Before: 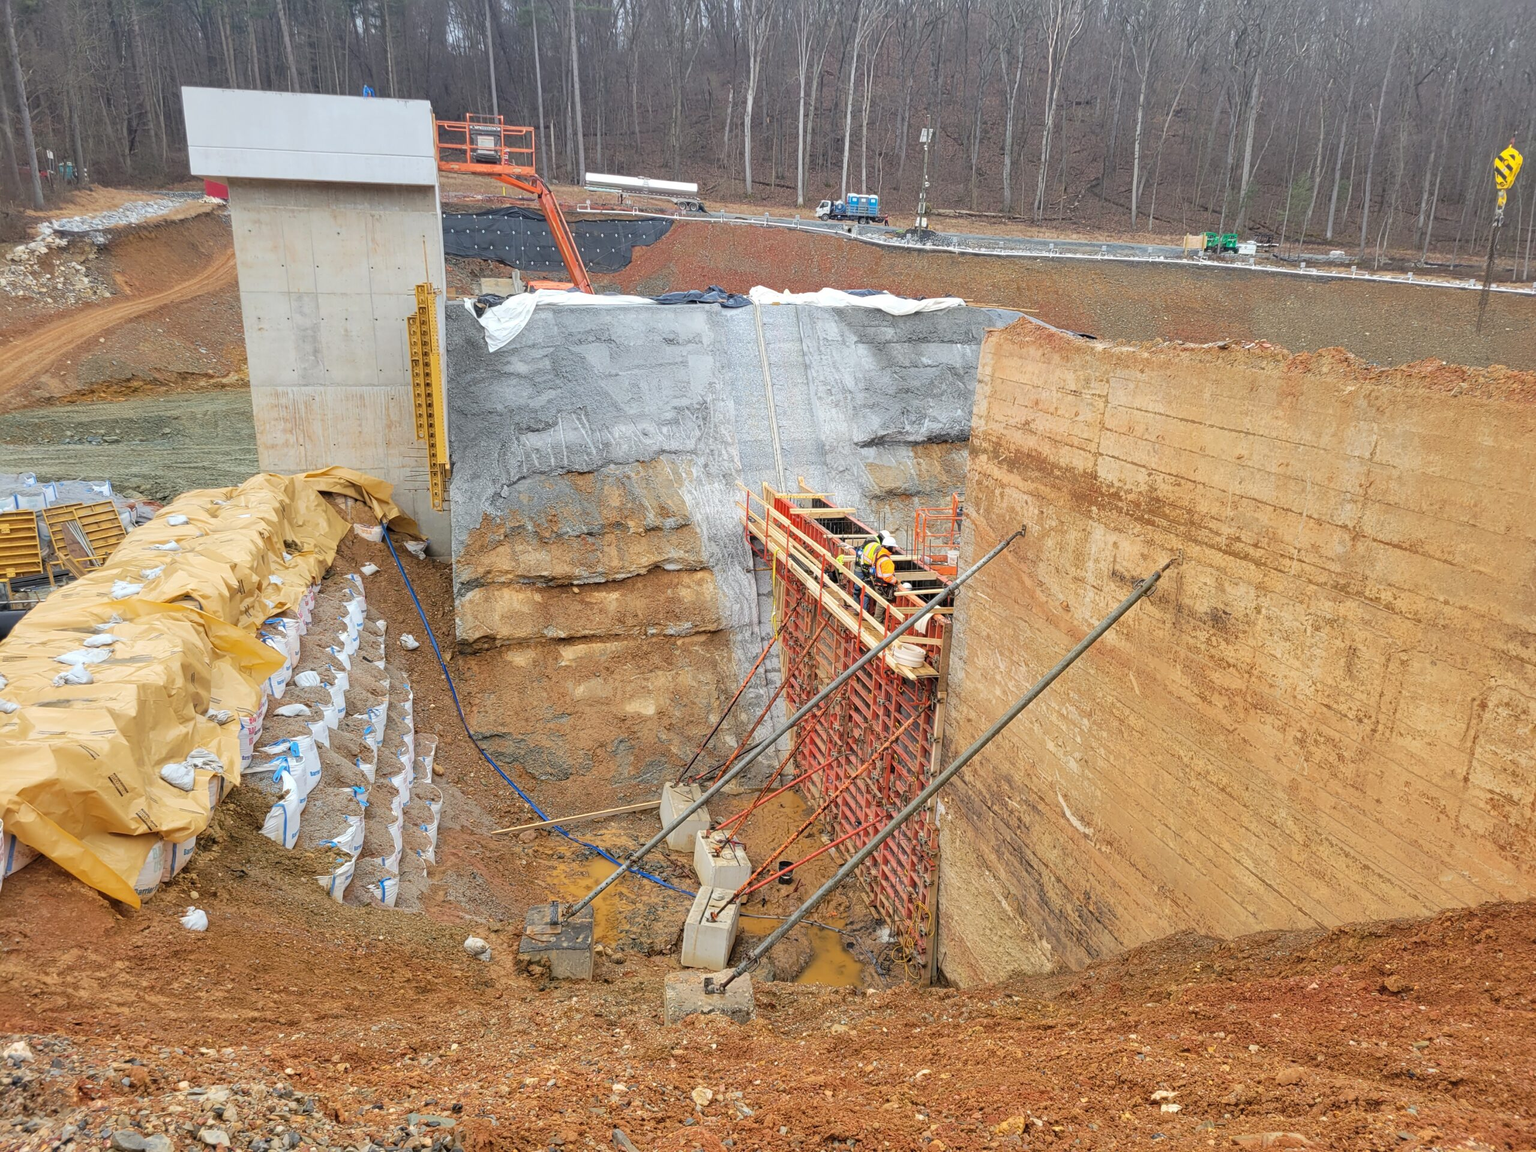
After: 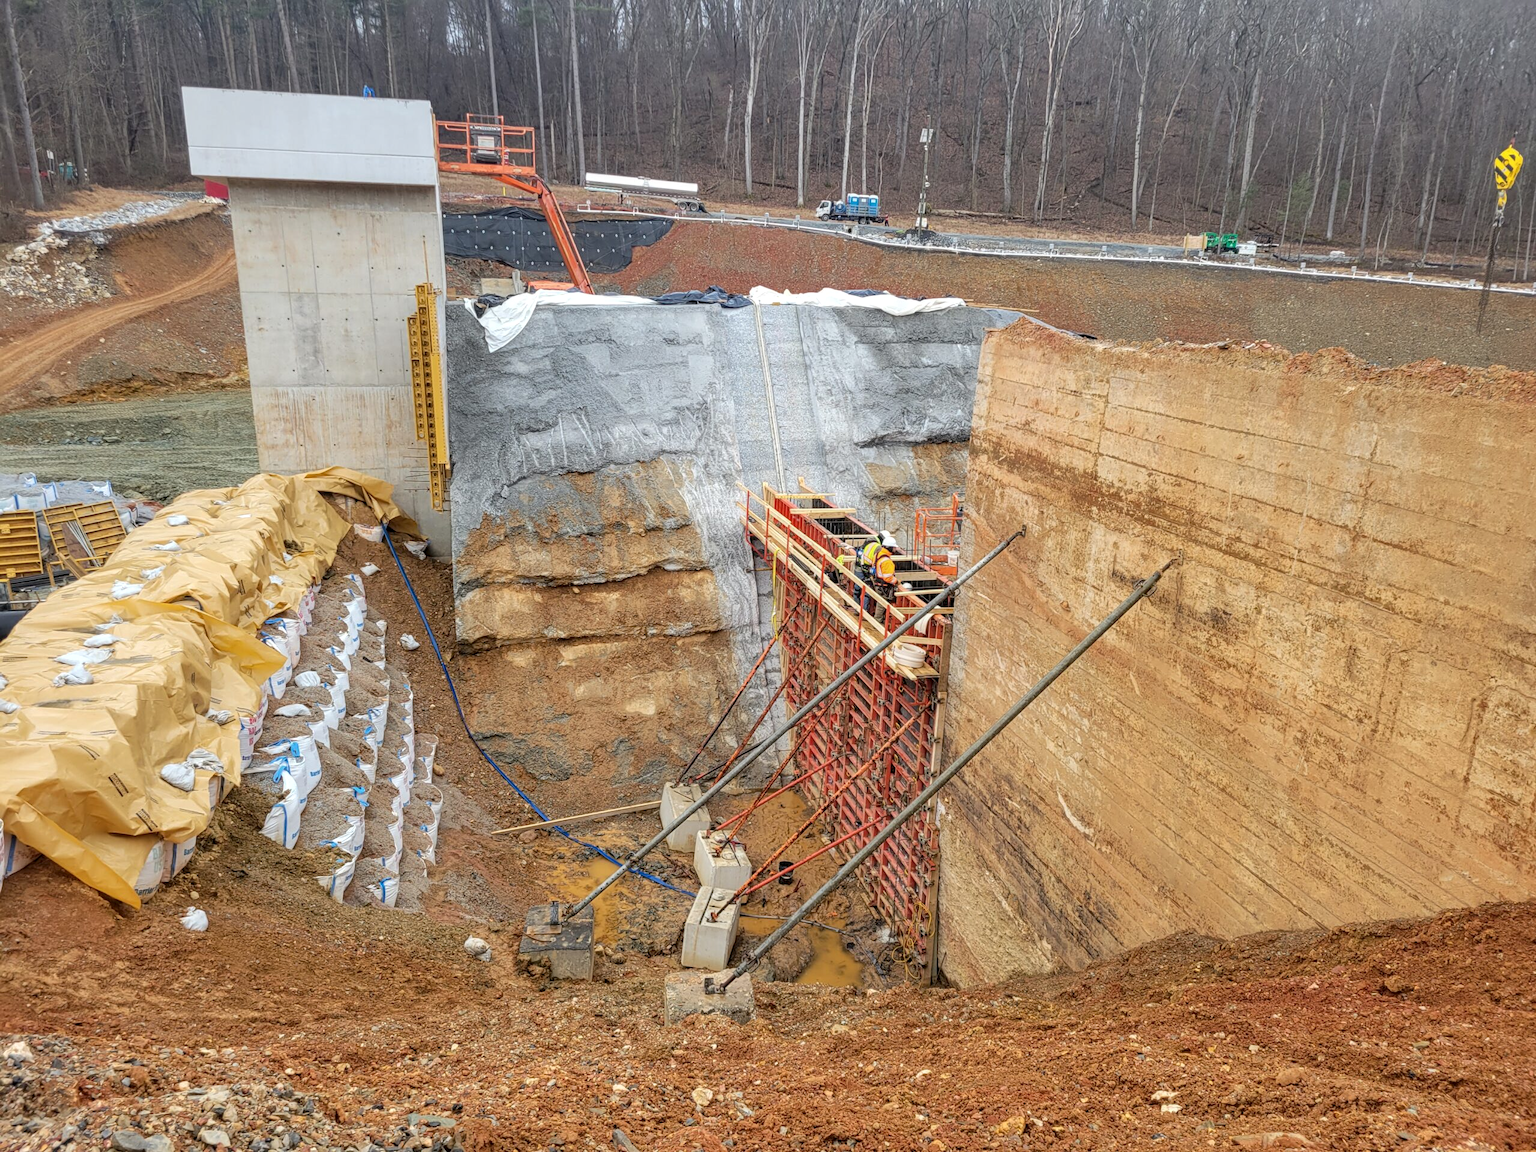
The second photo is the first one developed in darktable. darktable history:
local contrast: detail 130%
exposure: exposure -0.116 EV, compensate highlight preservation false
